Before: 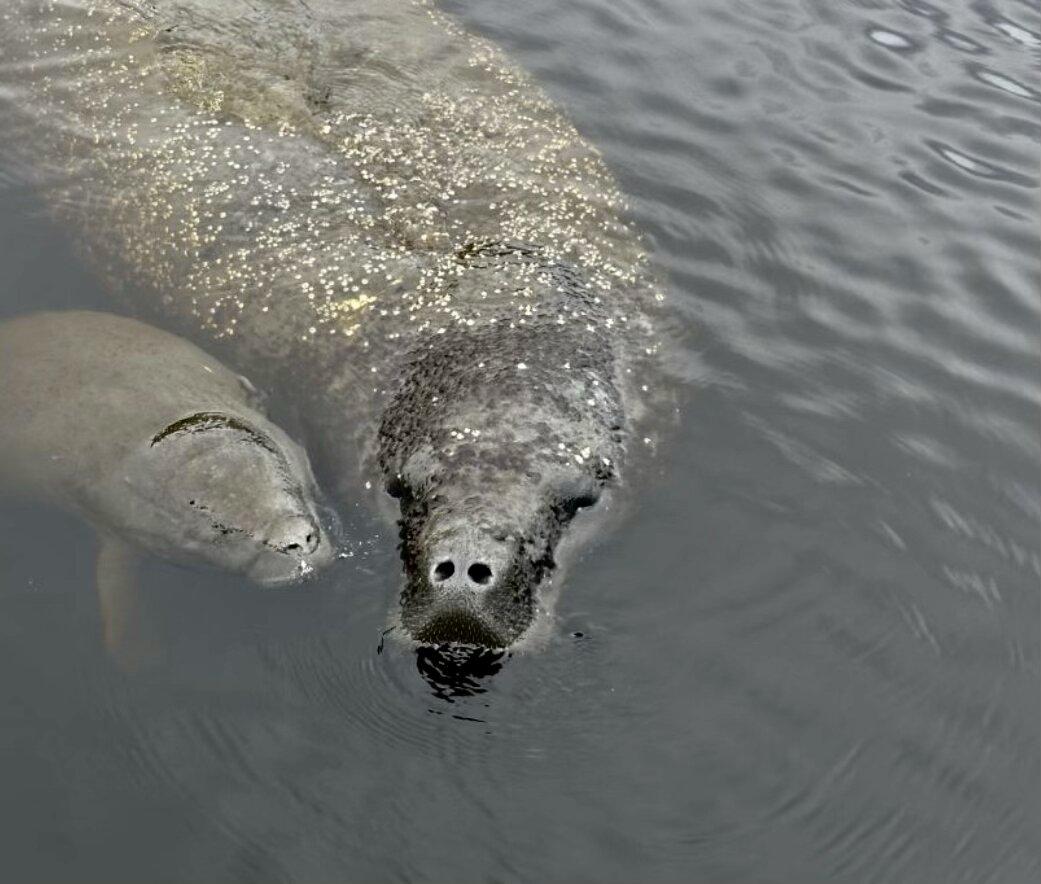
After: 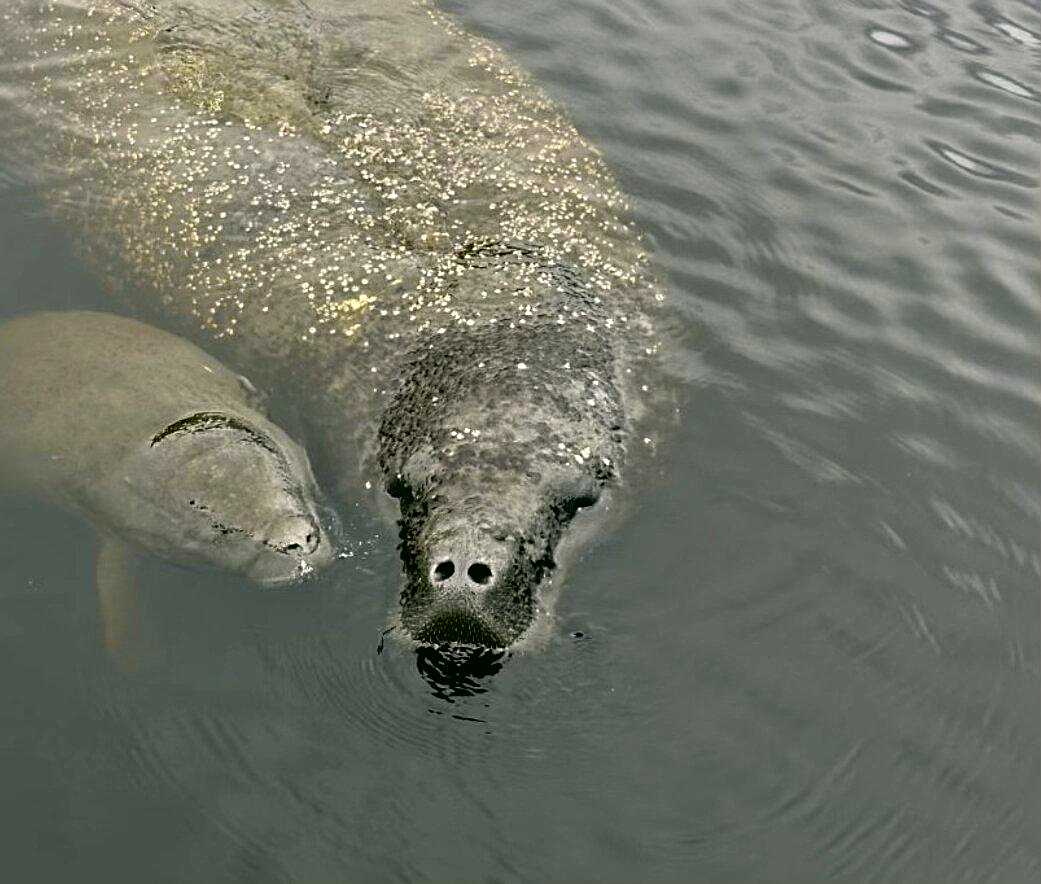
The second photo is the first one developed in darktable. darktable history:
sharpen: on, module defaults
color balance rgb: perceptual saturation grading › global saturation 10%, global vibrance 10%
color correction: highlights a* 4.02, highlights b* 4.98, shadows a* -7.55, shadows b* 4.98
